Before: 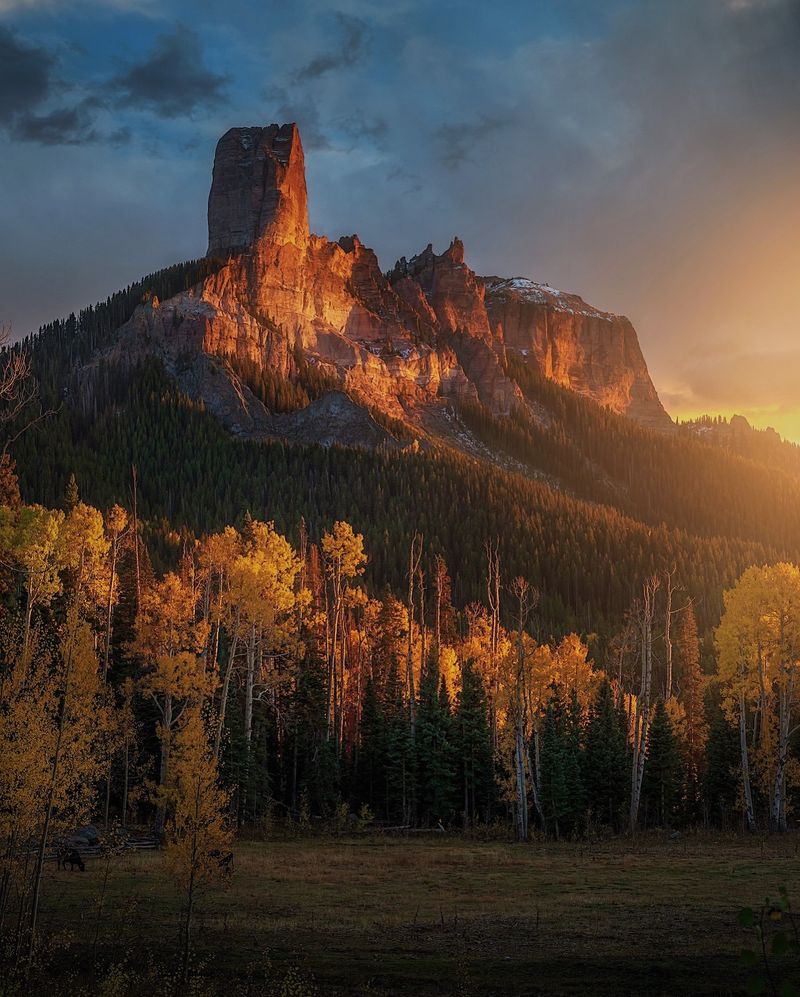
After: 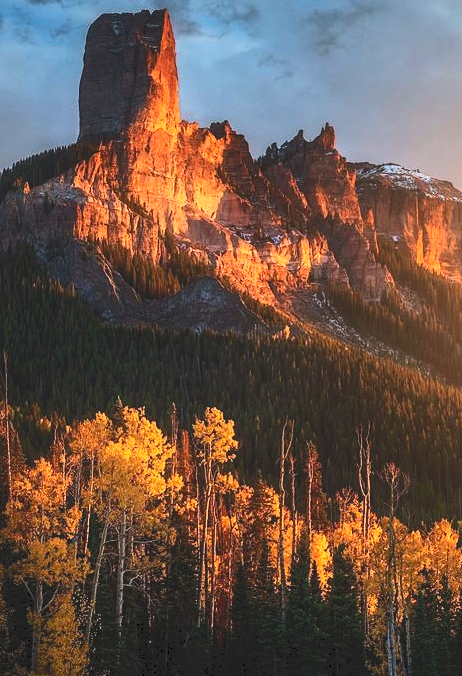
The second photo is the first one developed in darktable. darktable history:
base curve: curves: ch0 [(0, 0) (0.007, 0.004) (0.027, 0.03) (0.046, 0.07) (0.207, 0.54) (0.442, 0.872) (0.673, 0.972) (1, 1)]
tone curve: curves: ch0 [(0, 0) (0.003, 0.125) (0.011, 0.139) (0.025, 0.155) (0.044, 0.174) (0.069, 0.192) (0.1, 0.211) (0.136, 0.234) (0.177, 0.262) (0.224, 0.296) (0.277, 0.337) (0.335, 0.385) (0.399, 0.436) (0.468, 0.5) (0.543, 0.573) (0.623, 0.644) (0.709, 0.713) (0.801, 0.791) (0.898, 0.881) (1, 1)], color space Lab, independent channels, preserve colors none
crop: left 16.178%, top 11.449%, right 26.062%, bottom 20.706%
exposure: exposure -0.04 EV, compensate highlight preservation false
contrast brightness saturation: brightness -0.092
color correction: highlights a* -0.125, highlights b* 0.124
